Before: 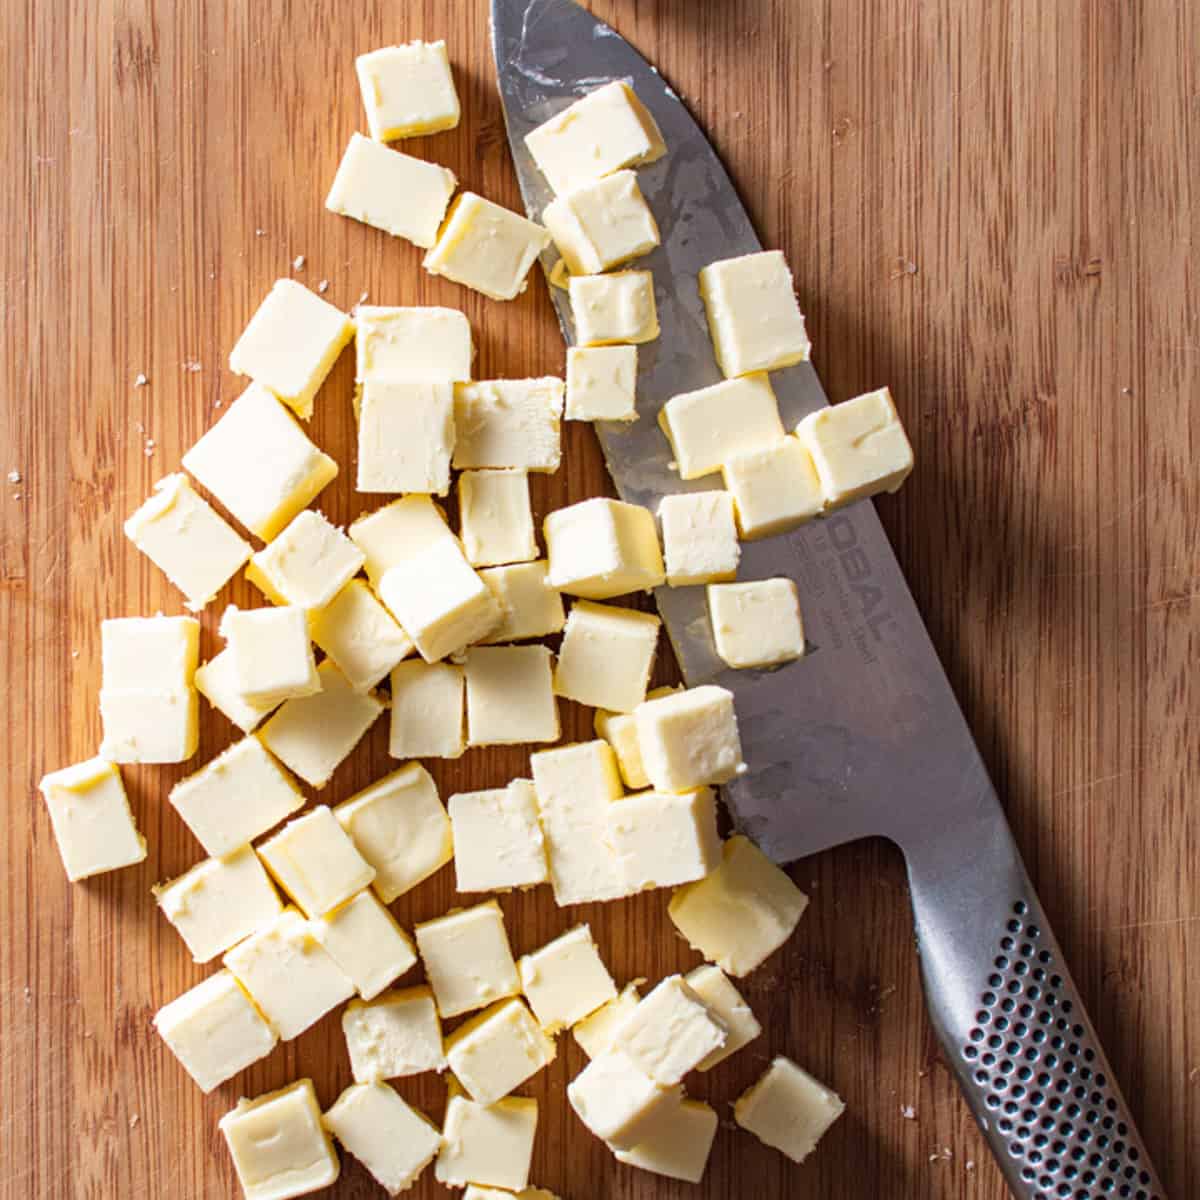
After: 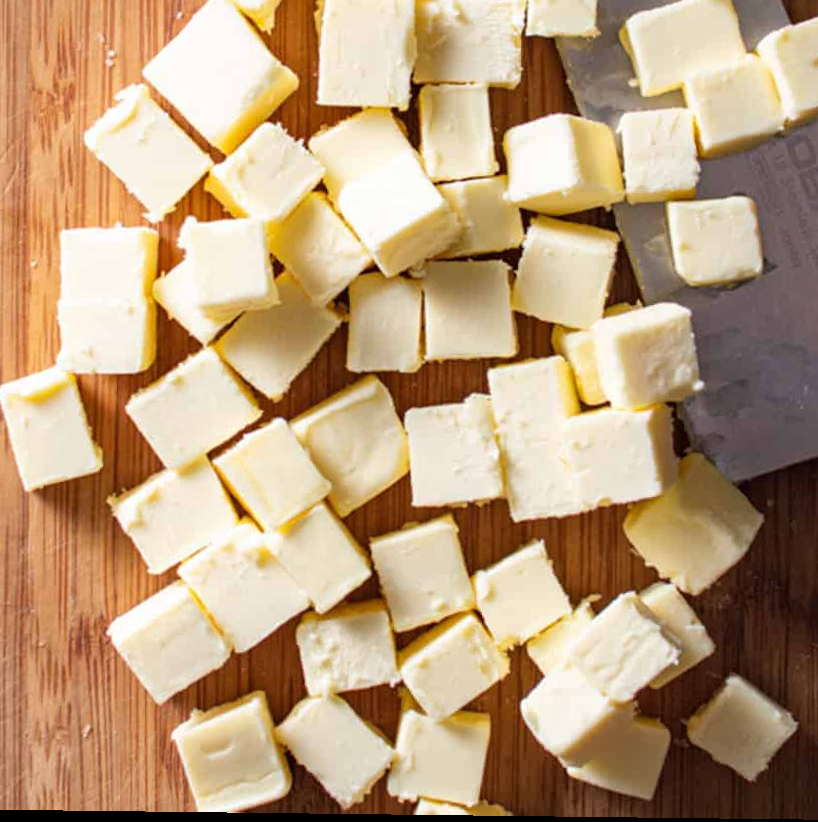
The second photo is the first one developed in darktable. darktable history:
crop and rotate: angle -0.698°, left 4.007%, top 32.241%, right 28.584%
